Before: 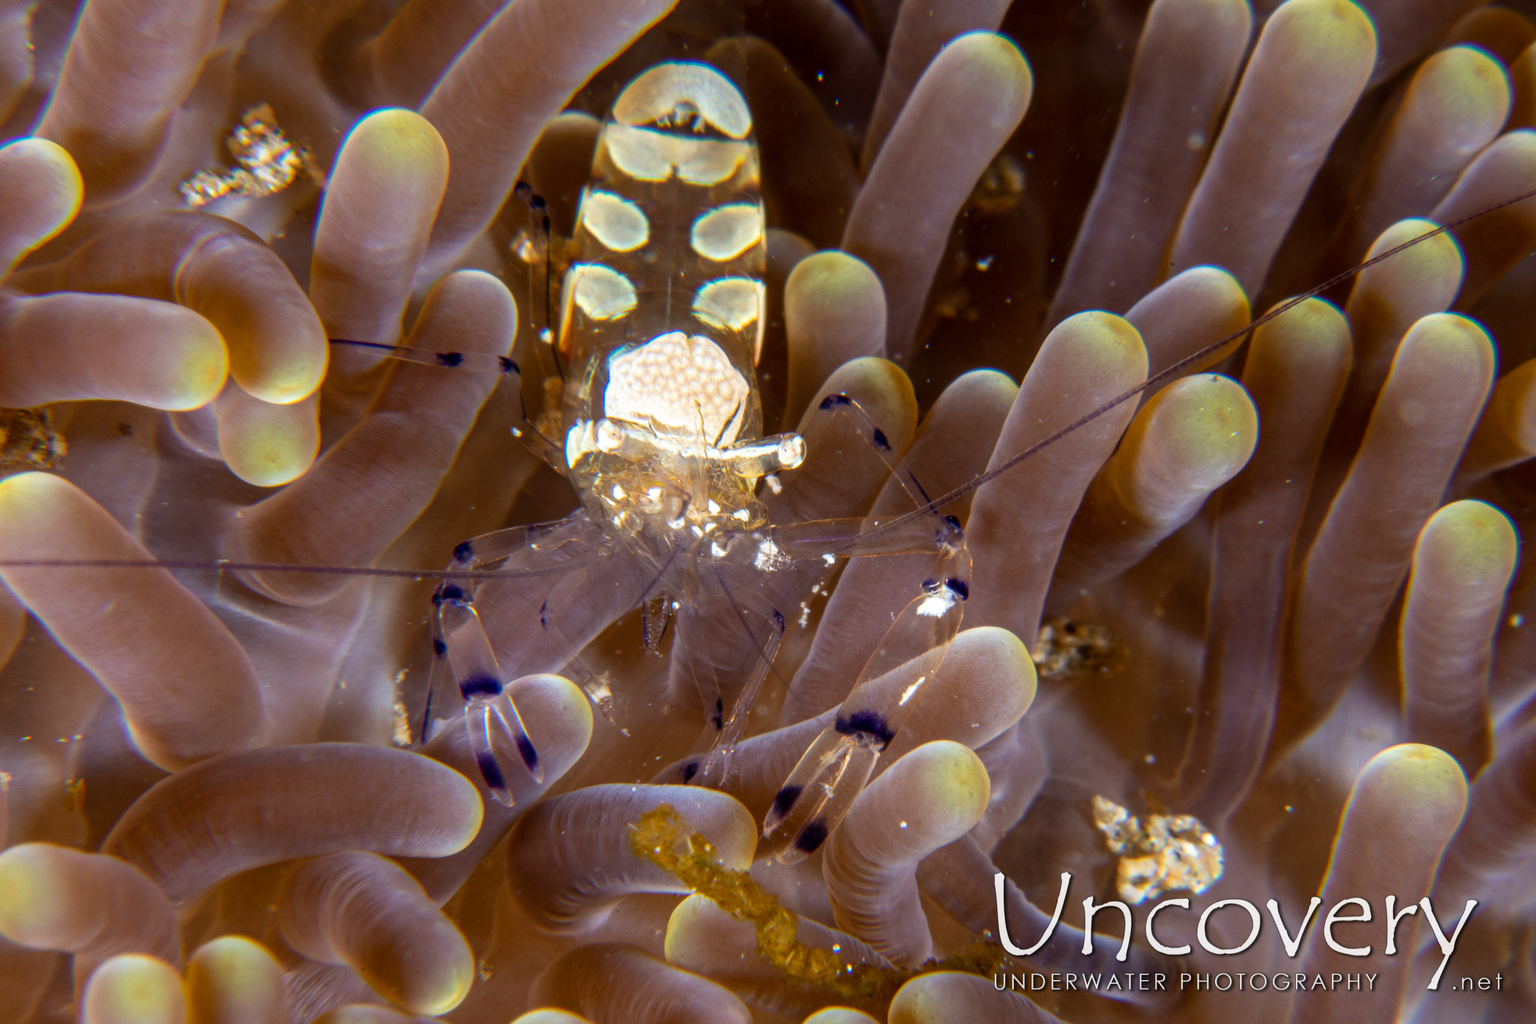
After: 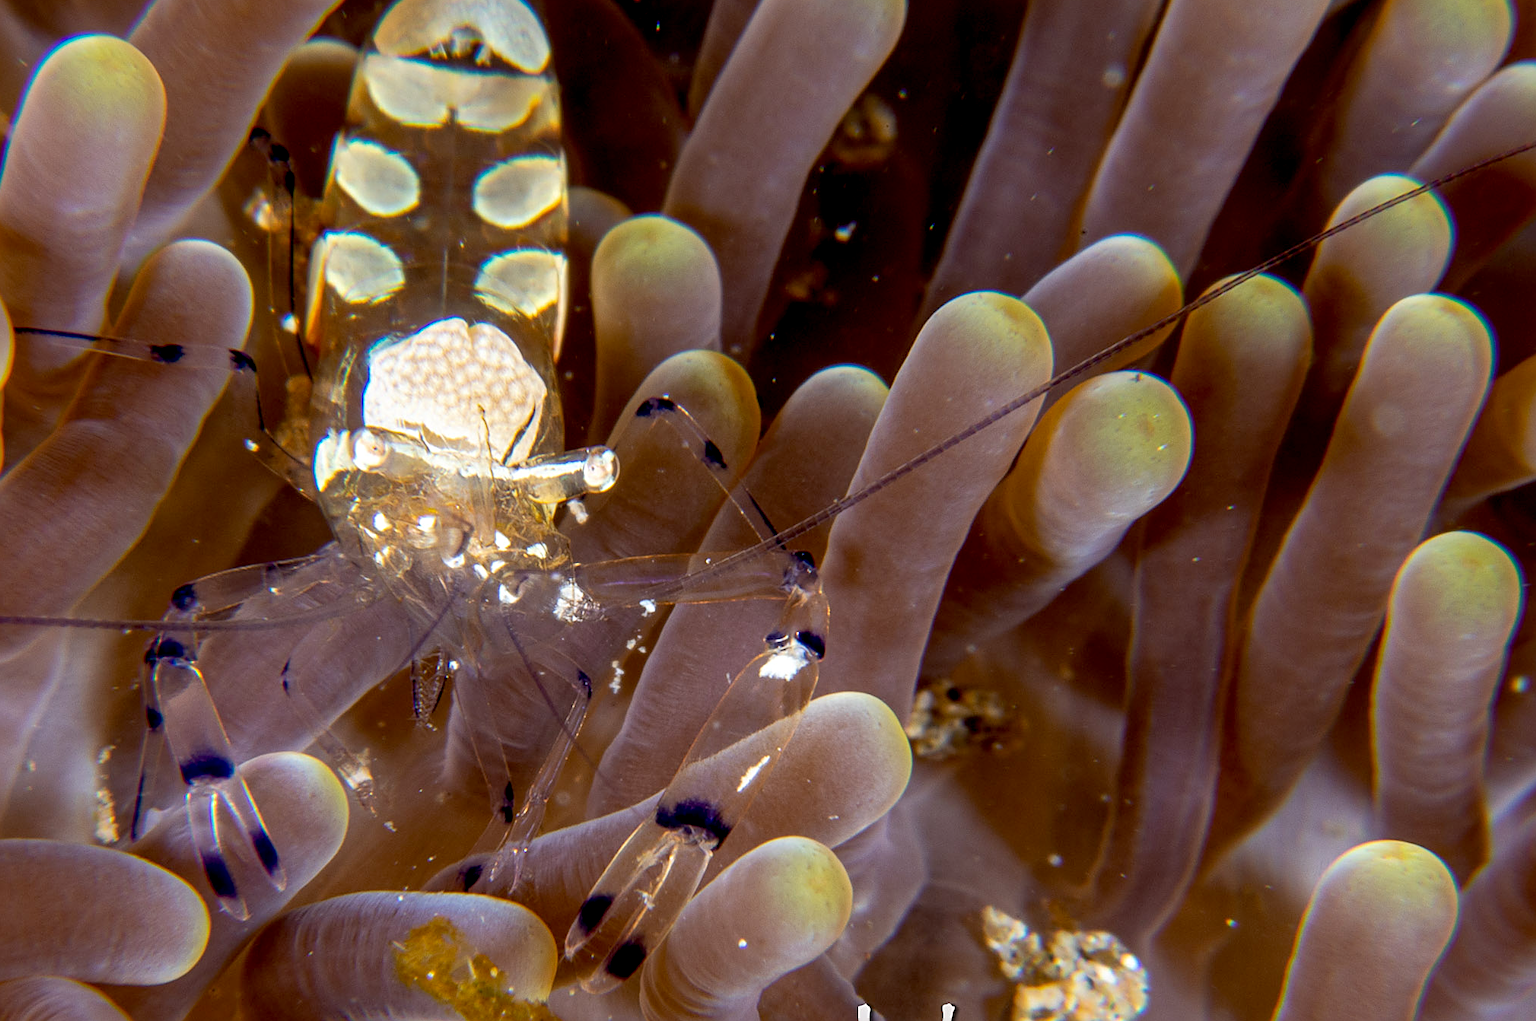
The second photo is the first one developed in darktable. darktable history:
tone equalizer: on, module defaults
exposure: black level correction 0.009, compensate highlight preservation false
shadows and highlights: shadows 25, highlights -25
crop and rotate: left 20.74%, top 7.912%, right 0.375%, bottom 13.378%
sharpen: on, module defaults
